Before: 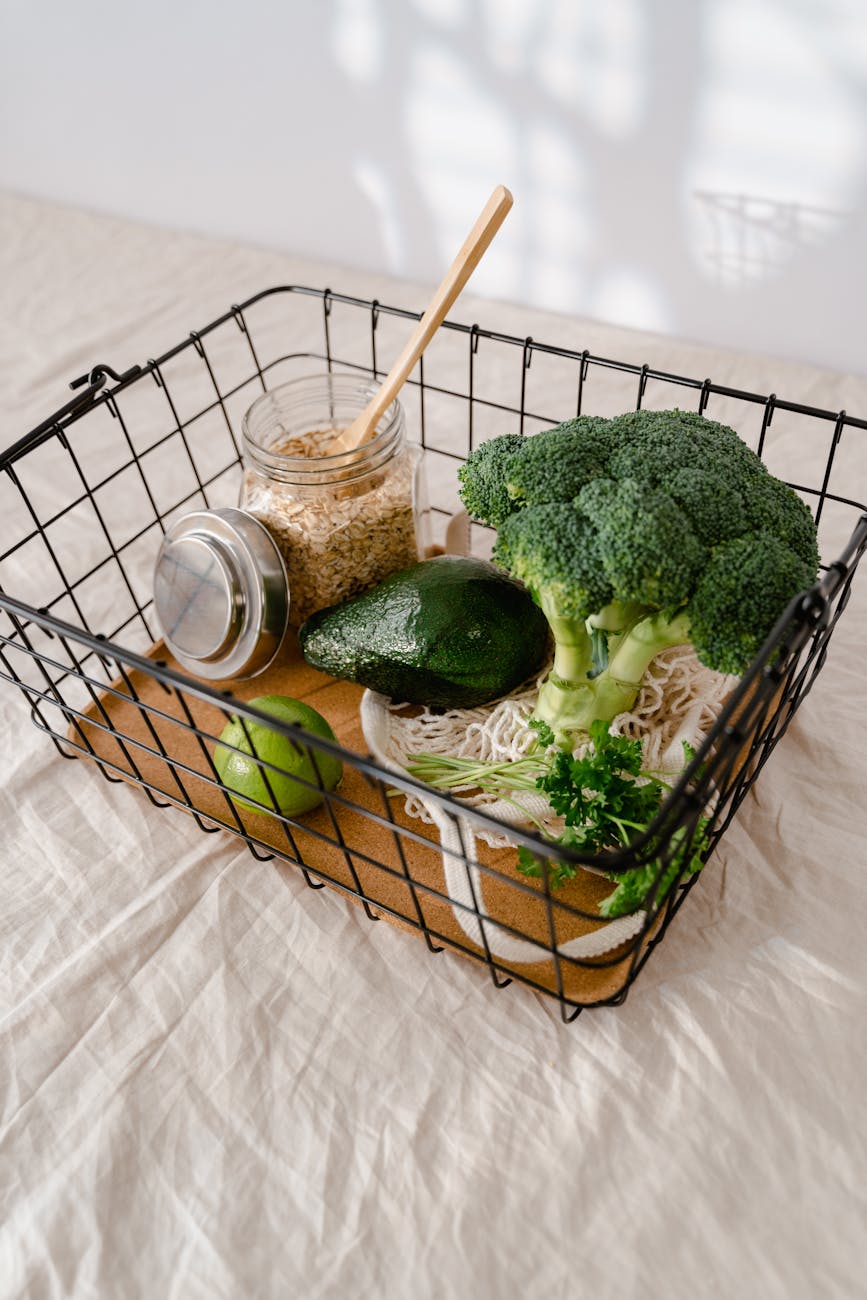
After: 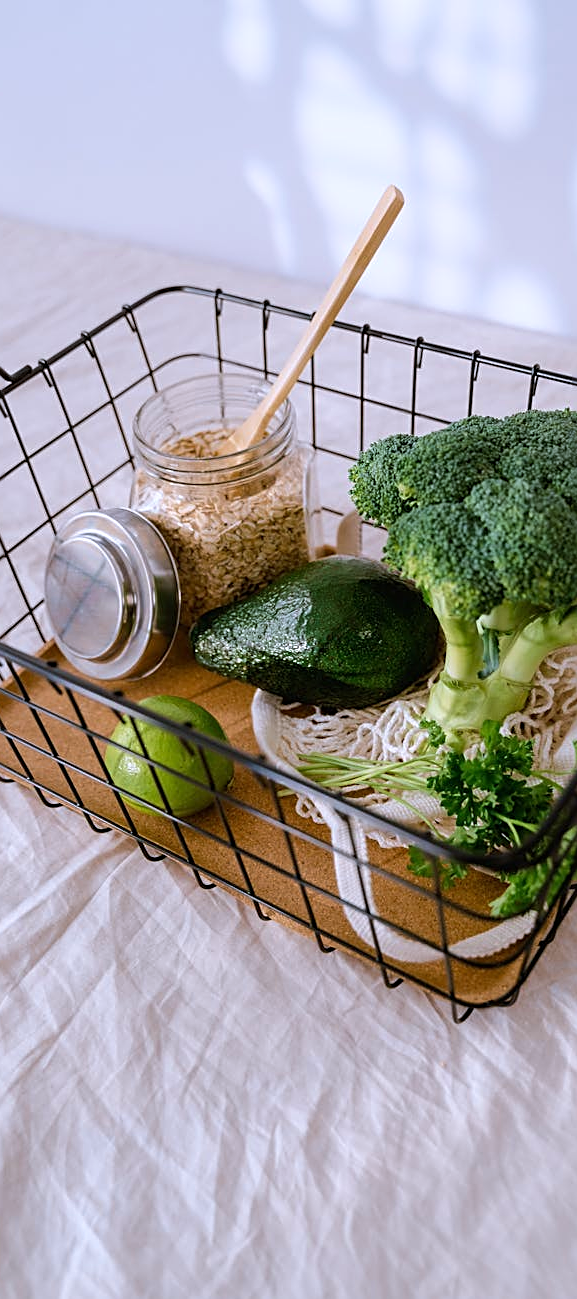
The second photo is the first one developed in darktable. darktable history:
crop and rotate: left 12.673%, right 20.66%
sharpen: on, module defaults
velvia: on, module defaults
white balance: red 0.967, blue 1.119, emerald 0.756
